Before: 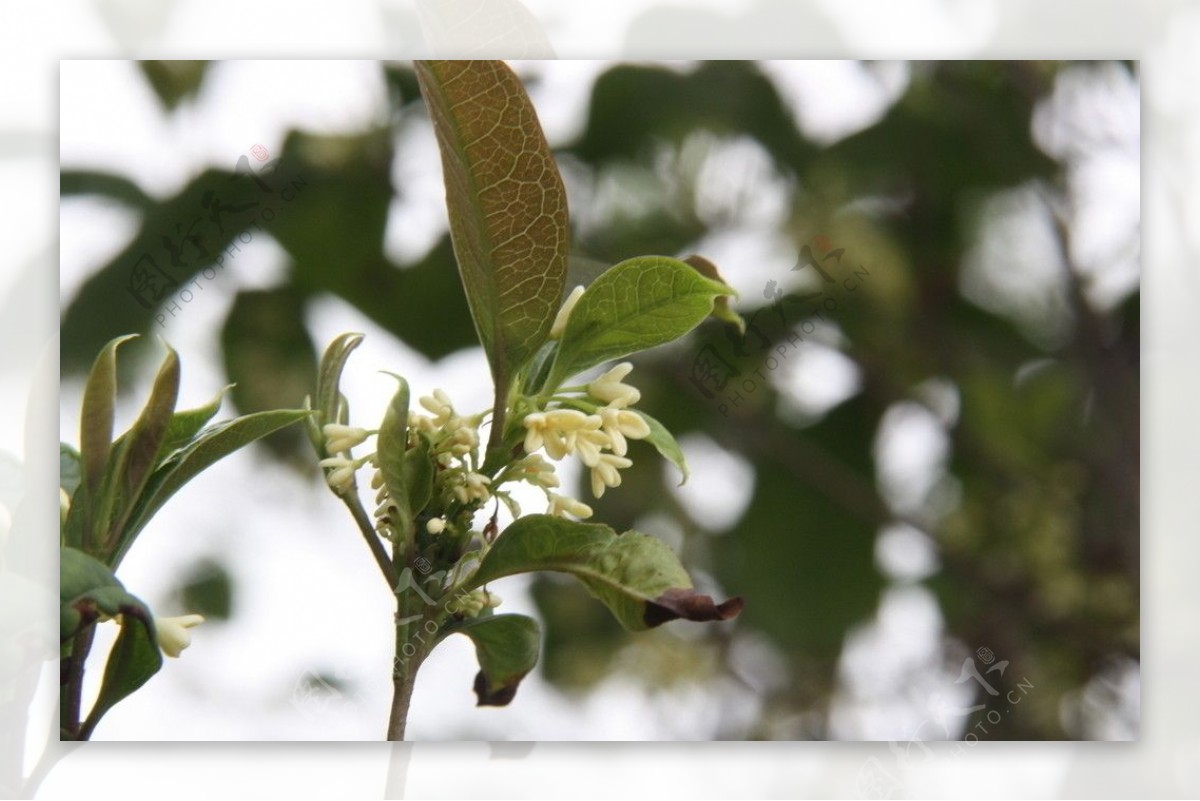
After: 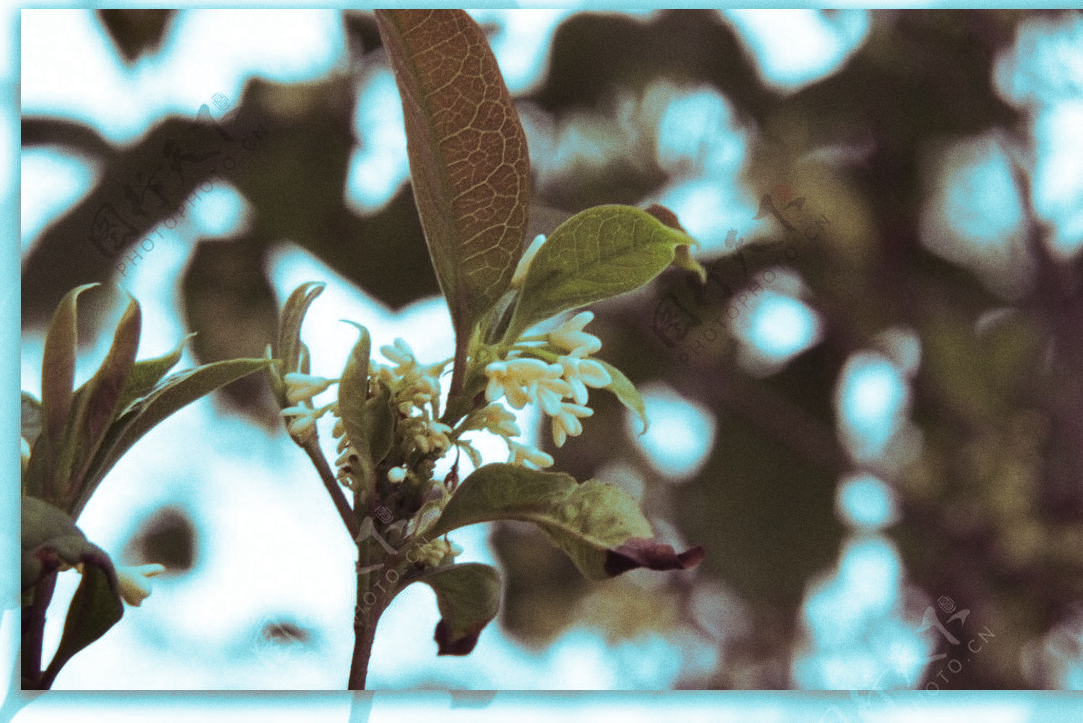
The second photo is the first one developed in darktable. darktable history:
crop: left 3.305%, top 6.436%, right 6.389%, bottom 3.258%
grain: on, module defaults
shadows and highlights: low approximation 0.01, soften with gaussian
split-toning: shadows › hue 327.6°, highlights › hue 198°, highlights › saturation 0.55, balance -21.25, compress 0%
